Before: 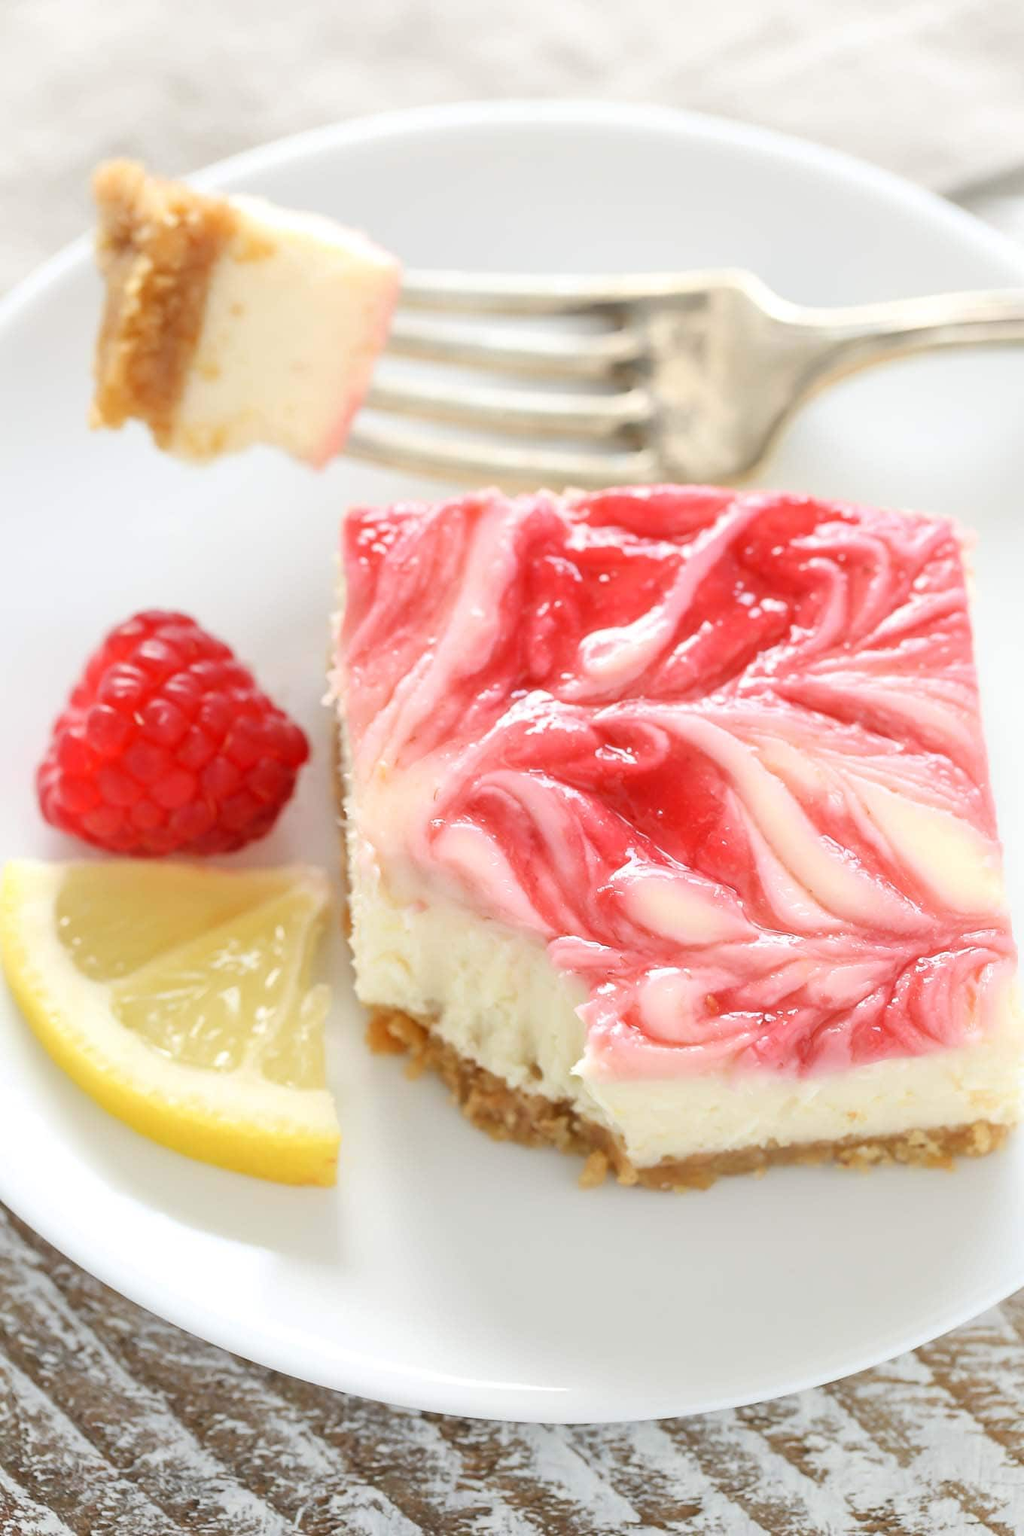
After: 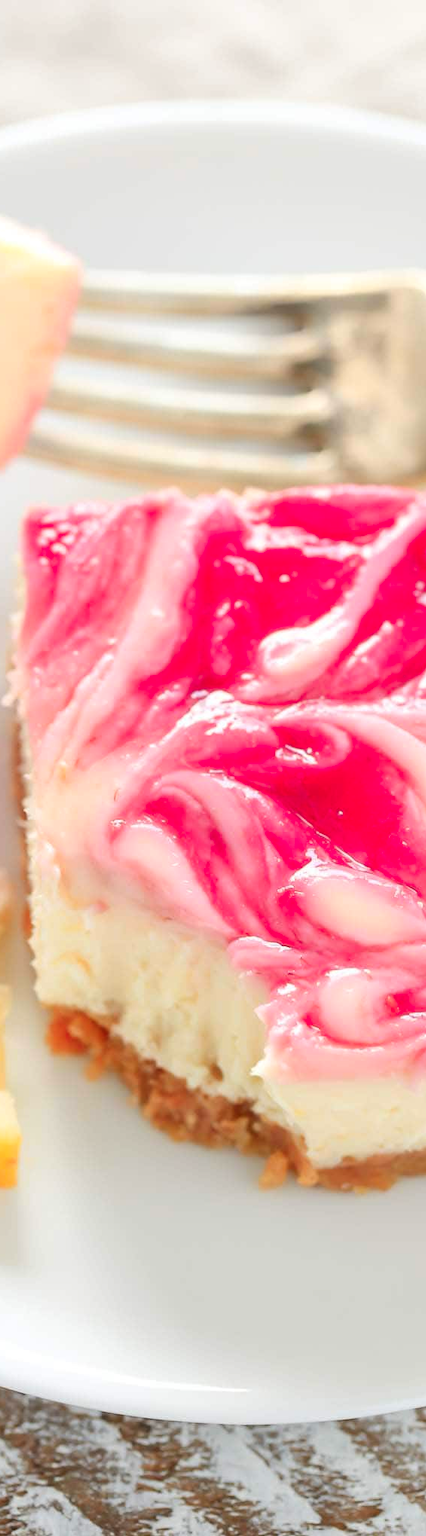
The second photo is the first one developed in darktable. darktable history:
color zones: curves: ch1 [(0.24, 0.634) (0.75, 0.5)]; ch2 [(0.253, 0.437) (0.745, 0.491)]
crop: left 31.252%, right 27.104%
